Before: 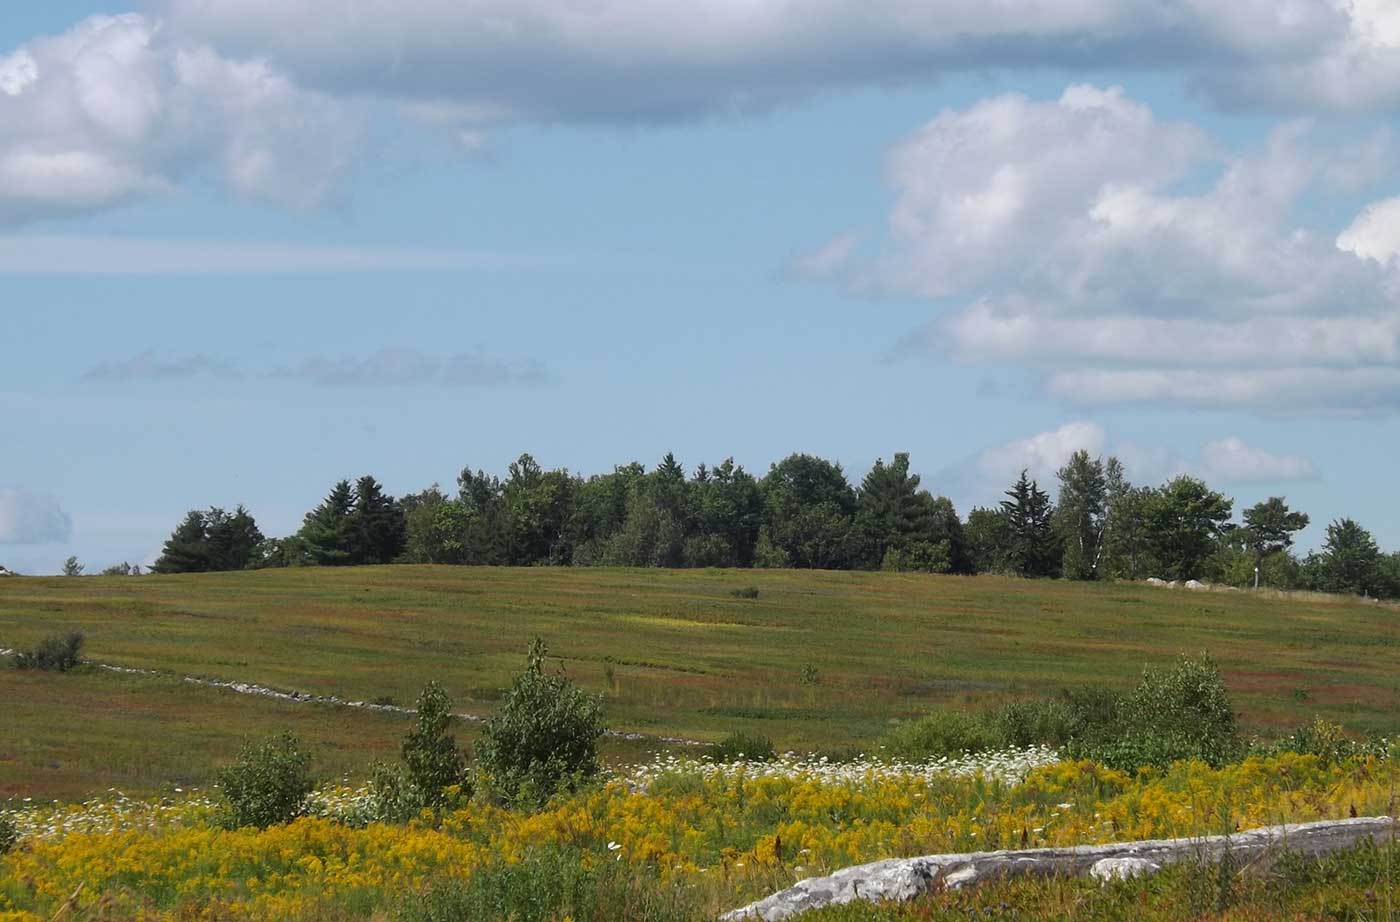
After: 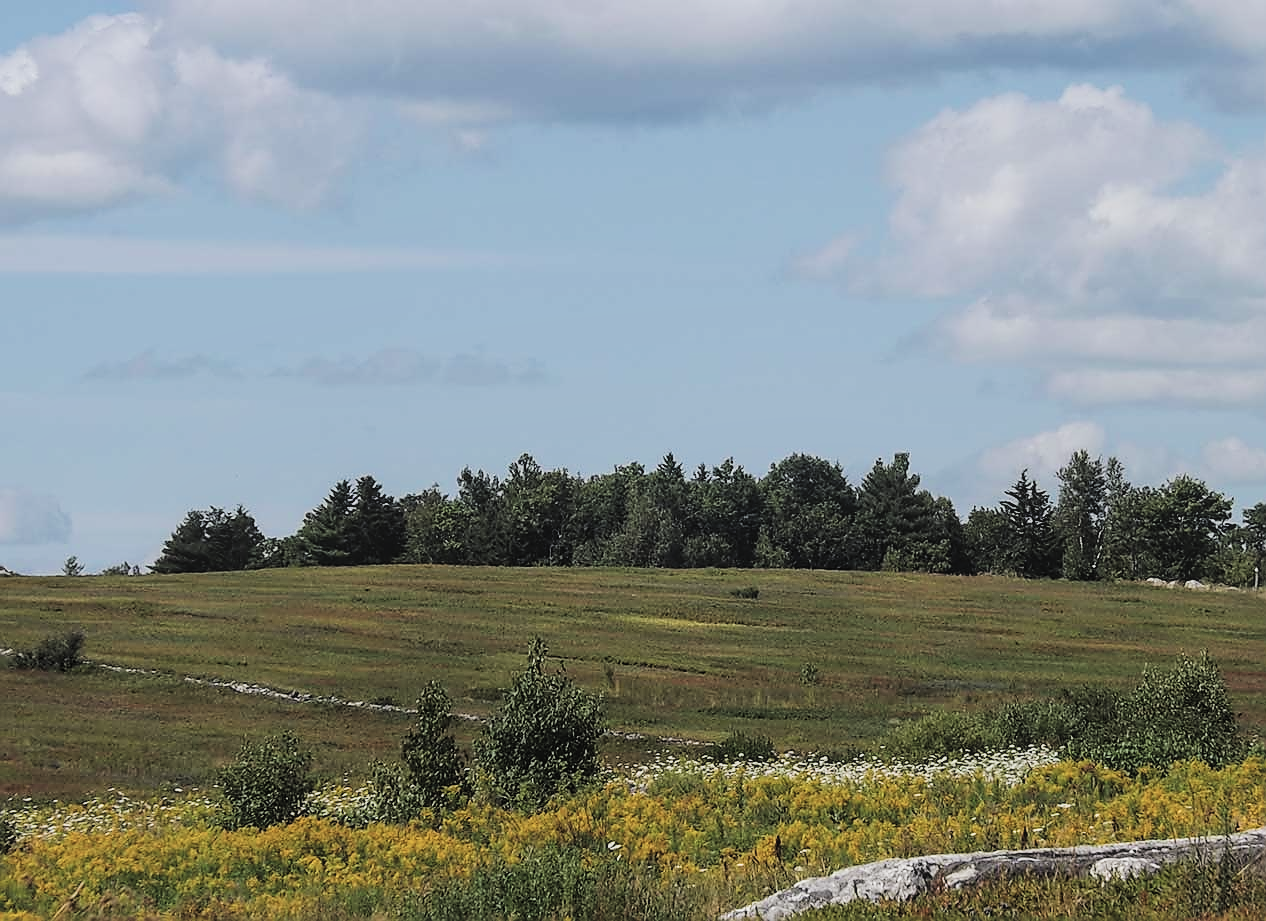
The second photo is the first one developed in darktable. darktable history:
crop: right 9.509%, bottom 0.031%
sharpen: radius 1.4, amount 1.25, threshold 0.7
local contrast: detail 110%
exposure: black level correction -0.023, exposure -0.039 EV, compensate highlight preservation false
filmic rgb: black relative exposure -5 EV, hardness 2.88, contrast 1.4, highlights saturation mix -20%
